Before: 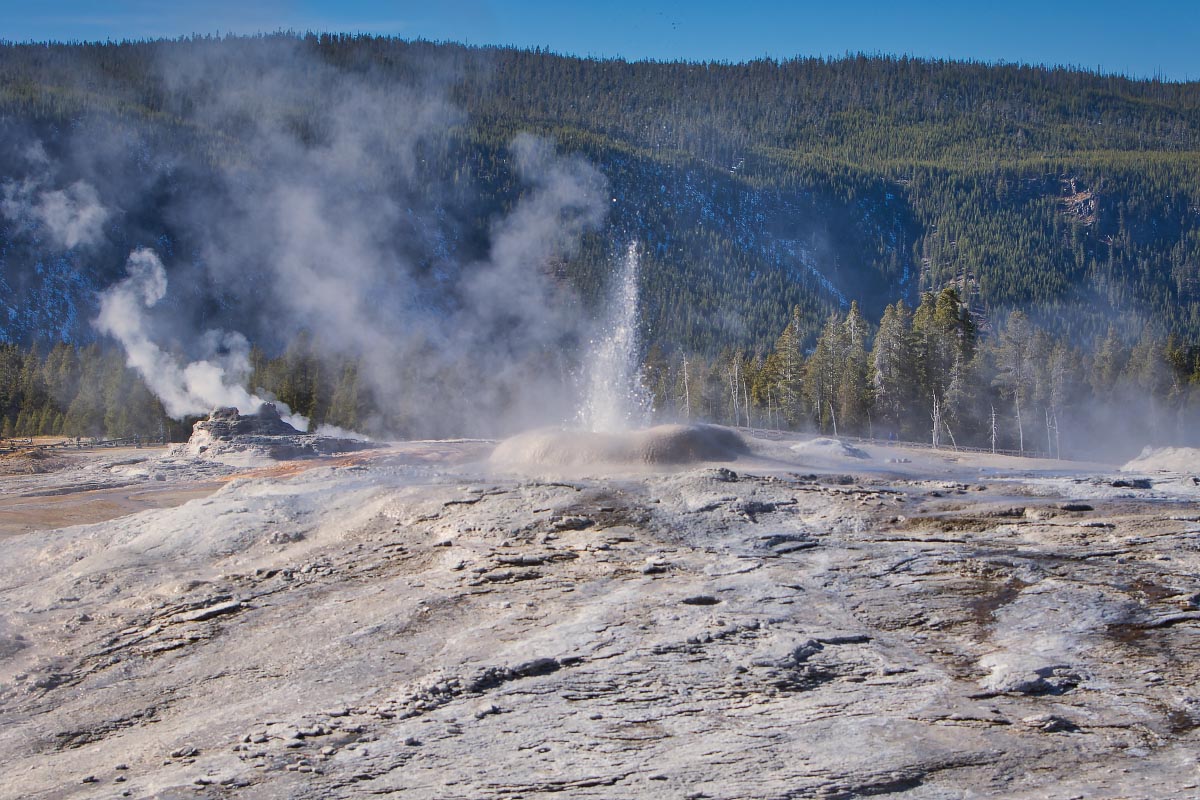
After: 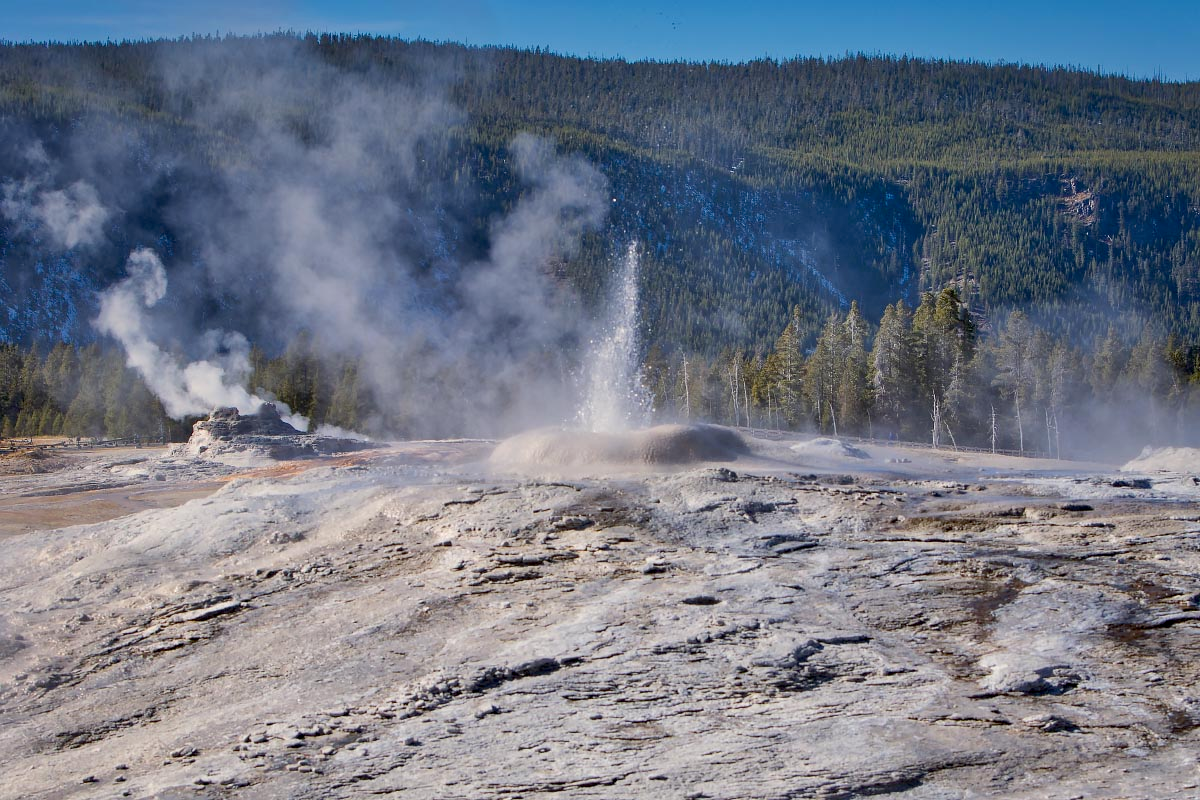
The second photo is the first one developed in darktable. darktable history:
exposure: black level correction 0.01, exposure 0.009 EV, compensate highlight preservation false
